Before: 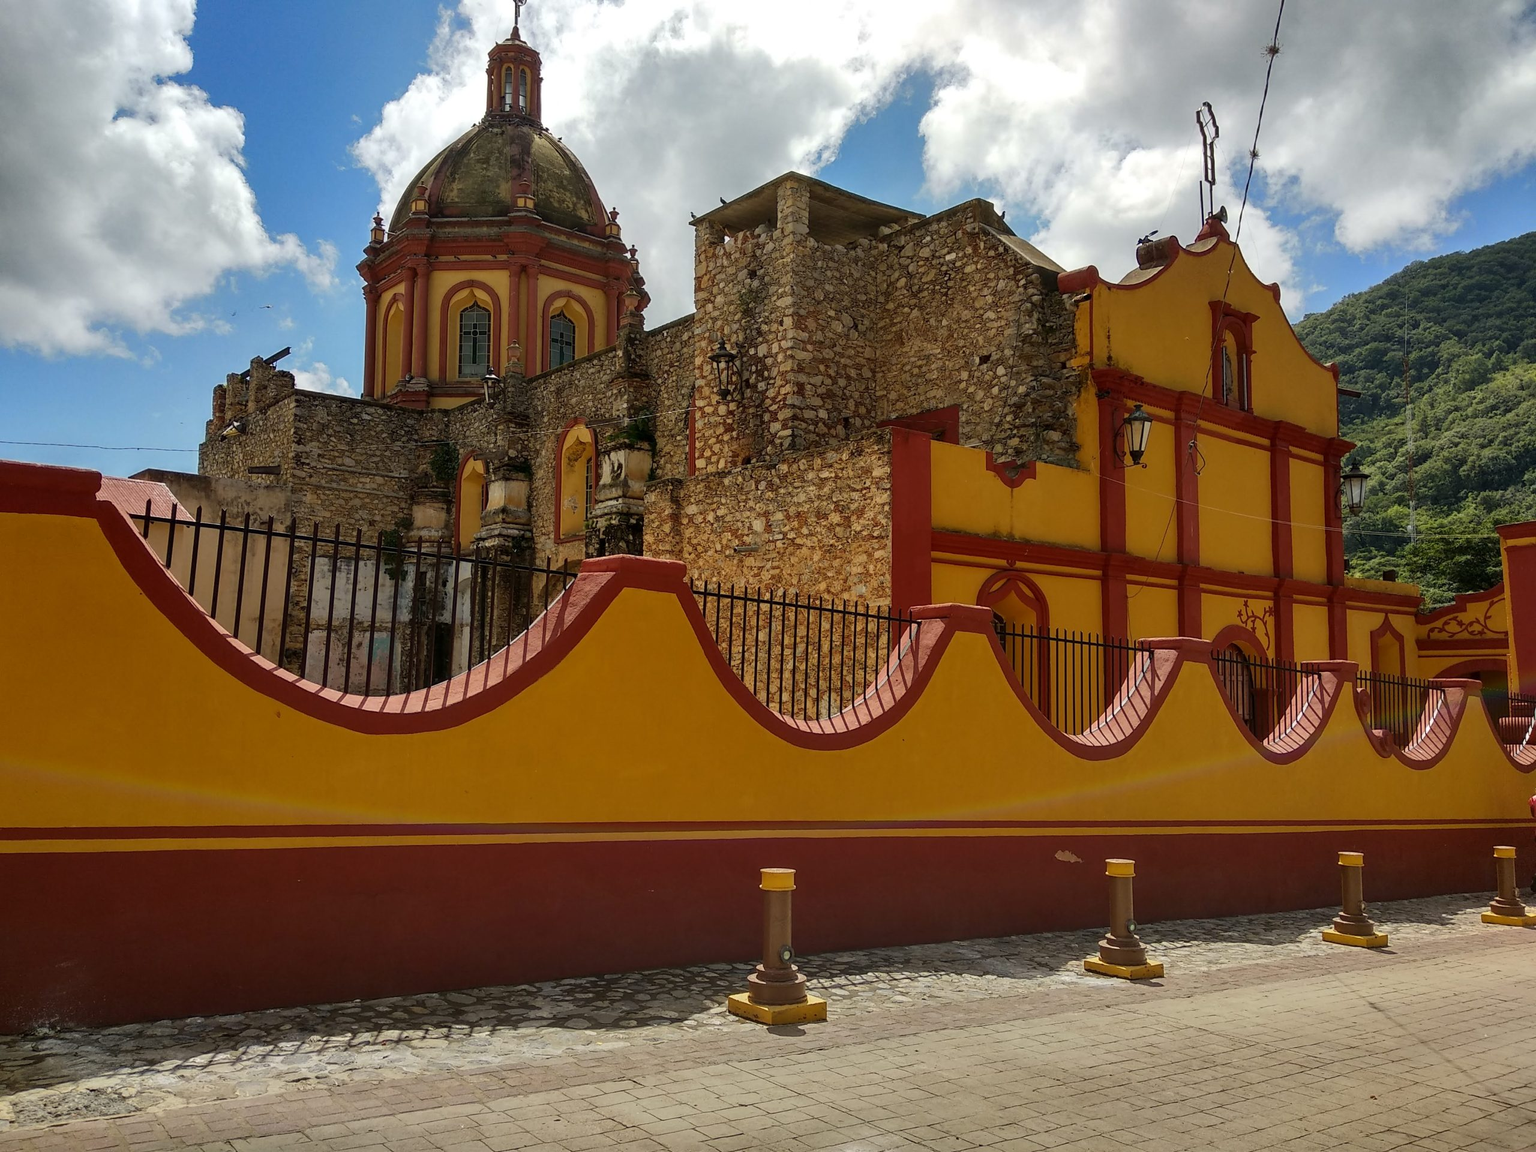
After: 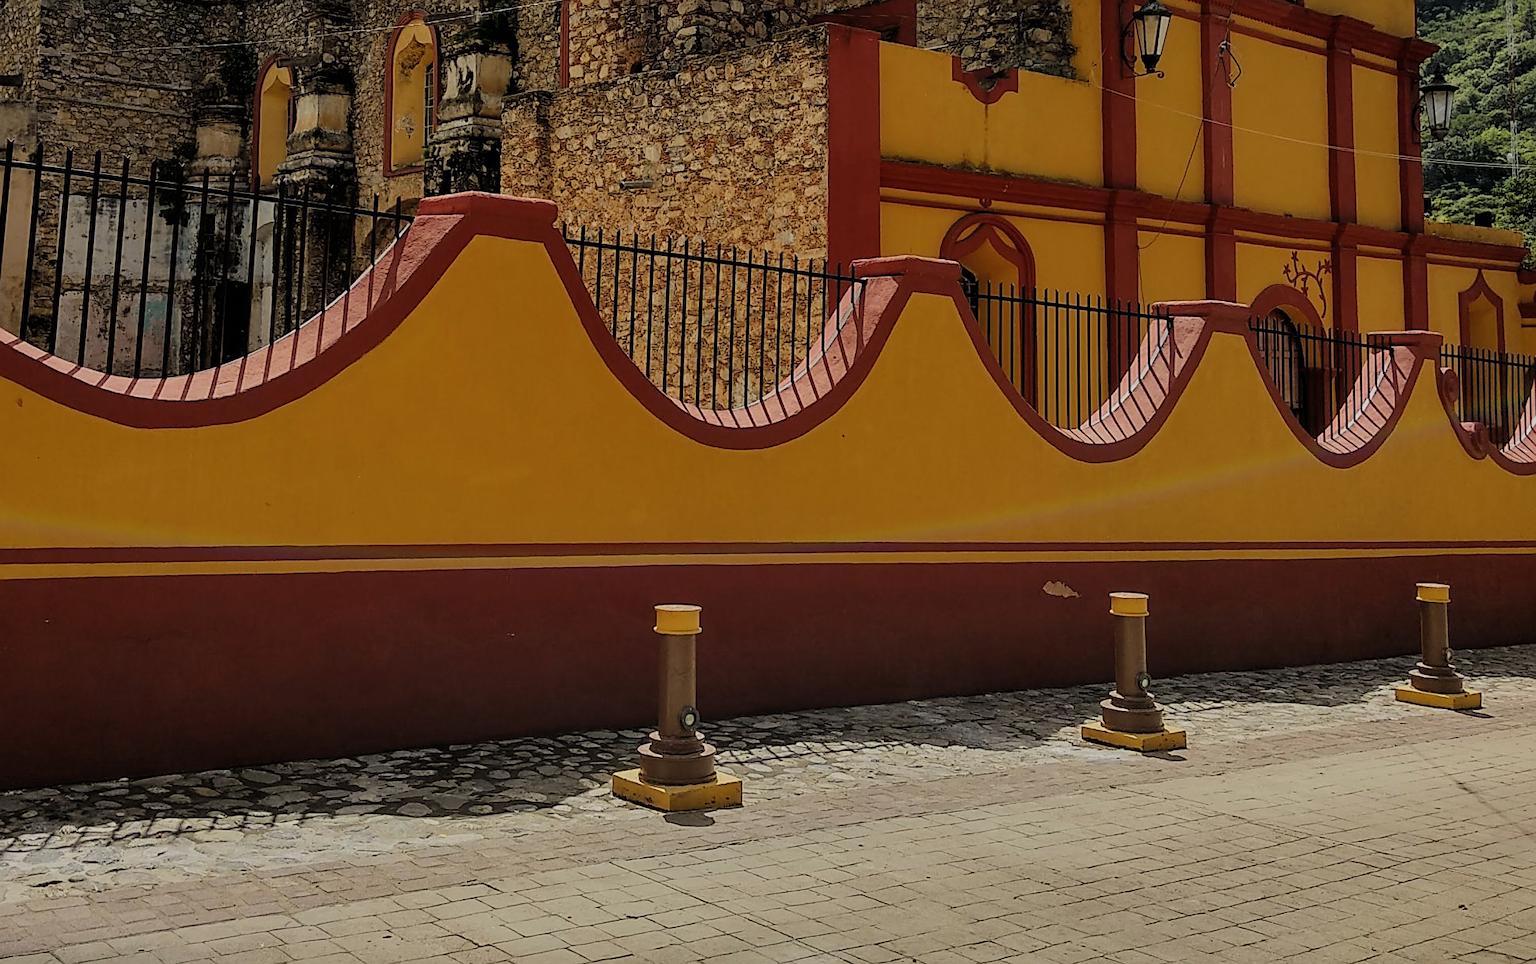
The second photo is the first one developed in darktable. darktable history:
crop and rotate: left 17.176%, top 35.544%, right 6.897%, bottom 0.894%
filmic rgb: black relative exposure -6.75 EV, white relative exposure 5.9 EV, hardness 2.68, add noise in highlights 0.001, color science v3 (2019), use custom middle-gray values true, contrast in highlights soft
sharpen: on, module defaults
